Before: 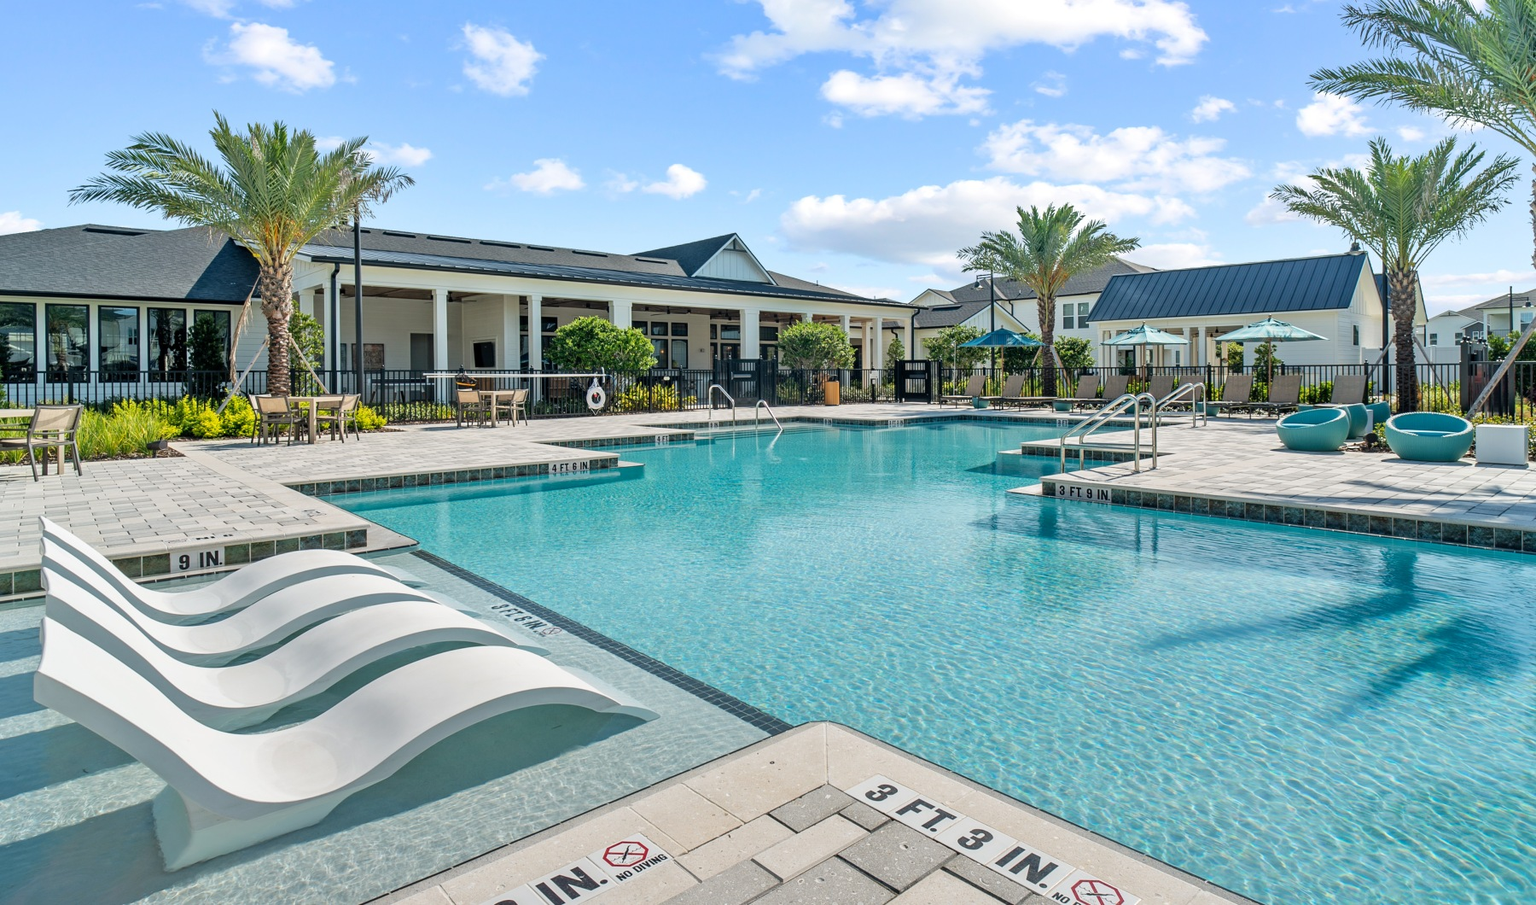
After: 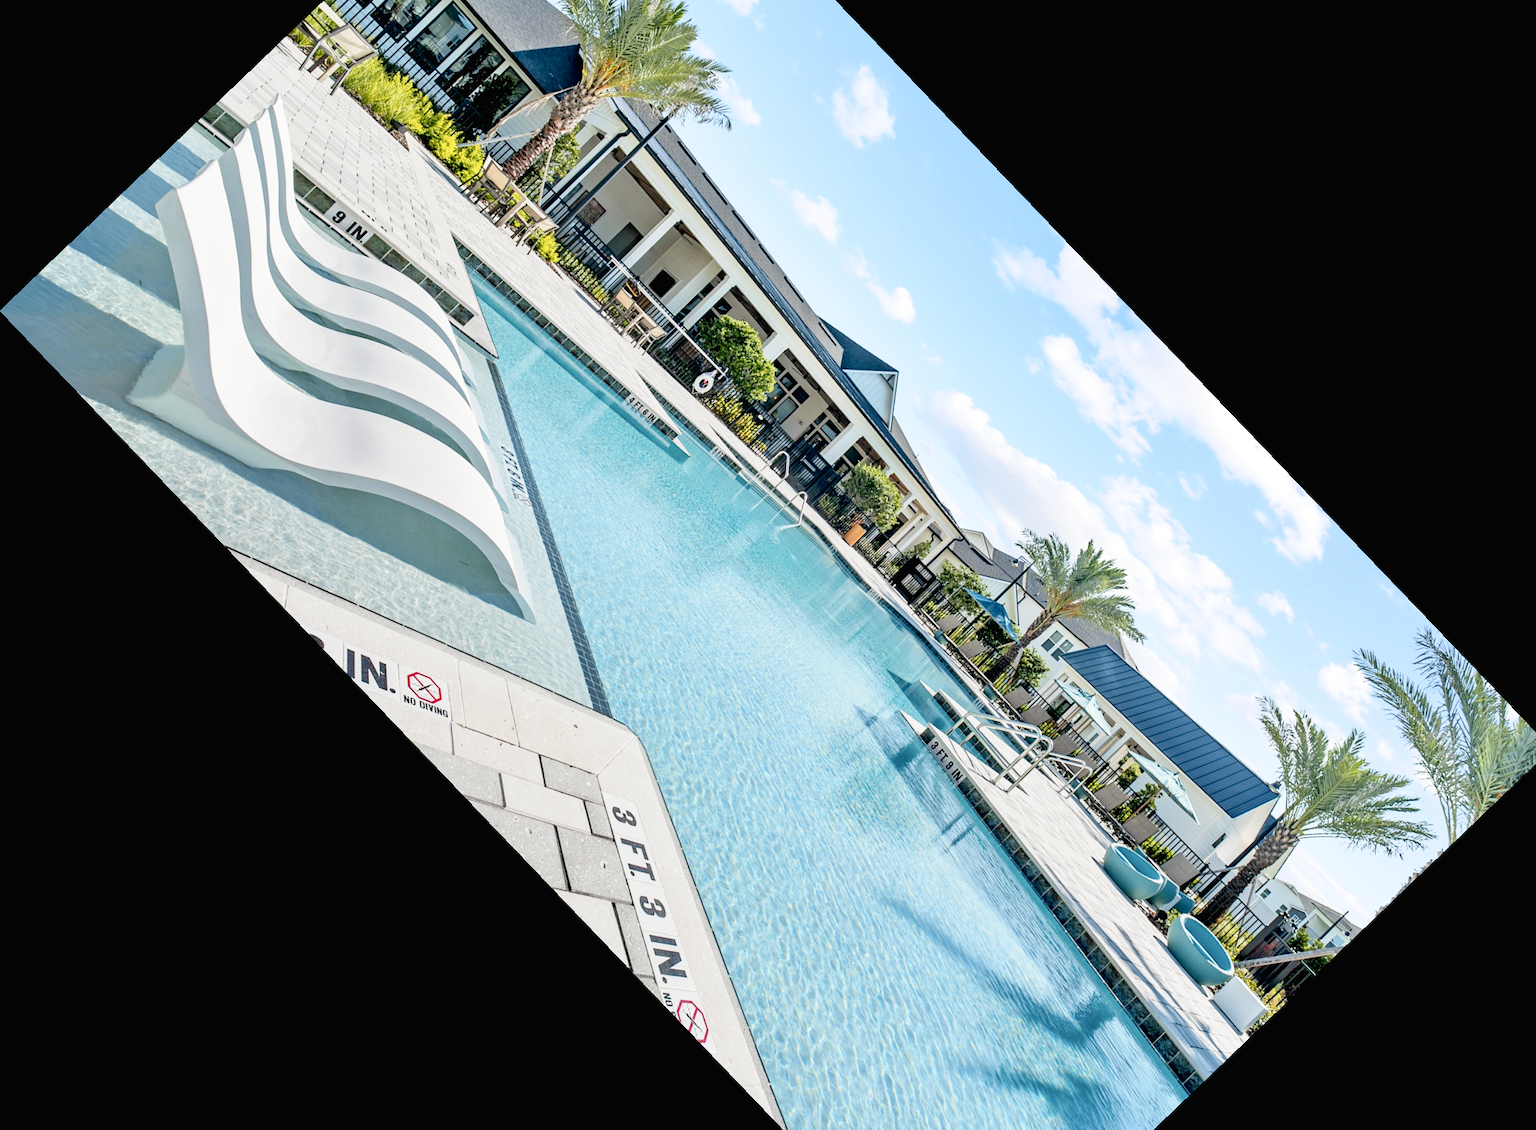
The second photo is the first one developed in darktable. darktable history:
crop and rotate: angle -46.26°, top 16.234%, right 0.912%, bottom 11.704%
base curve: curves: ch0 [(0, 0) (0.204, 0.334) (0.55, 0.733) (1, 1)], preserve colors none
exposure: black level correction 0.011, compensate highlight preservation false
tone curve: curves: ch0 [(0, 0.012) (0.056, 0.046) (0.218, 0.213) (0.606, 0.62) (0.82, 0.846) (1, 1)]; ch1 [(0, 0) (0.226, 0.261) (0.403, 0.437) (0.469, 0.472) (0.495, 0.499) (0.508, 0.503) (0.545, 0.555) (0.59, 0.598) (0.686, 0.728) (1, 1)]; ch2 [(0, 0) (0.269, 0.299) (0.459, 0.45) (0.498, 0.499) (0.523, 0.512) (0.568, 0.558) (0.634, 0.617) (0.698, 0.677) (0.806, 0.769) (1, 1)], color space Lab, independent channels, preserve colors none
